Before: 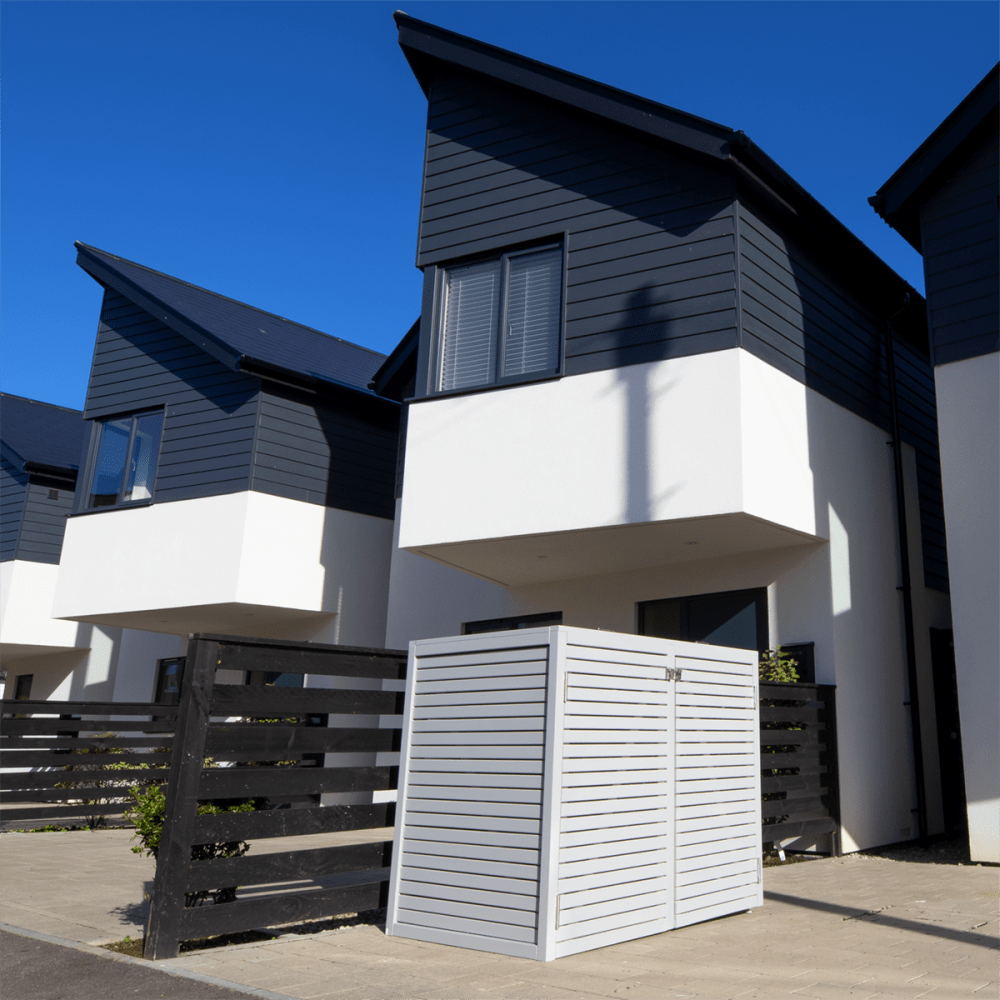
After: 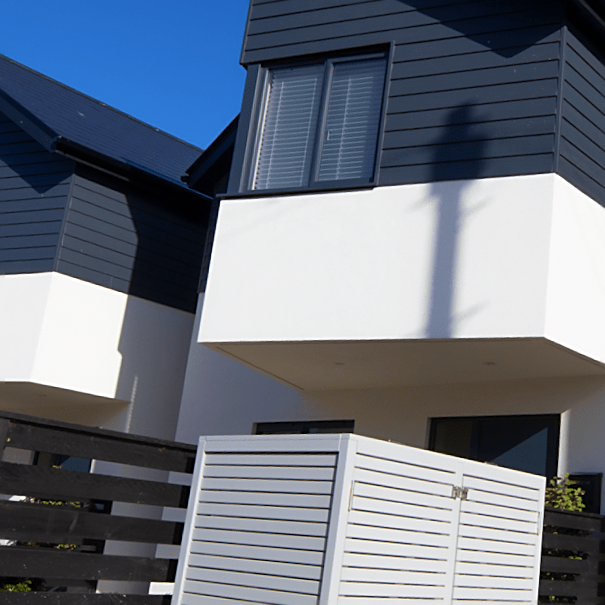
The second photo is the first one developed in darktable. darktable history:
crop and rotate: left 22.13%, top 22.054%, right 22.026%, bottom 22.102%
rotate and perspective: rotation 5.12°, automatic cropping off
contrast equalizer: octaves 7, y [[0.502, 0.505, 0.512, 0.529, 0.564, 0.588], [0.5 ×6], [0.502, 0.505, 0.512, 0.529, 0.564, 0.588], [0, 0.001, 0.001, 0.004, 0.008, 0.011], [0, 0.001, 0.001, 0.004, 0.008, 0.011]], mix -1
sharpen: on, module defaults
velvia: on, module defaults
